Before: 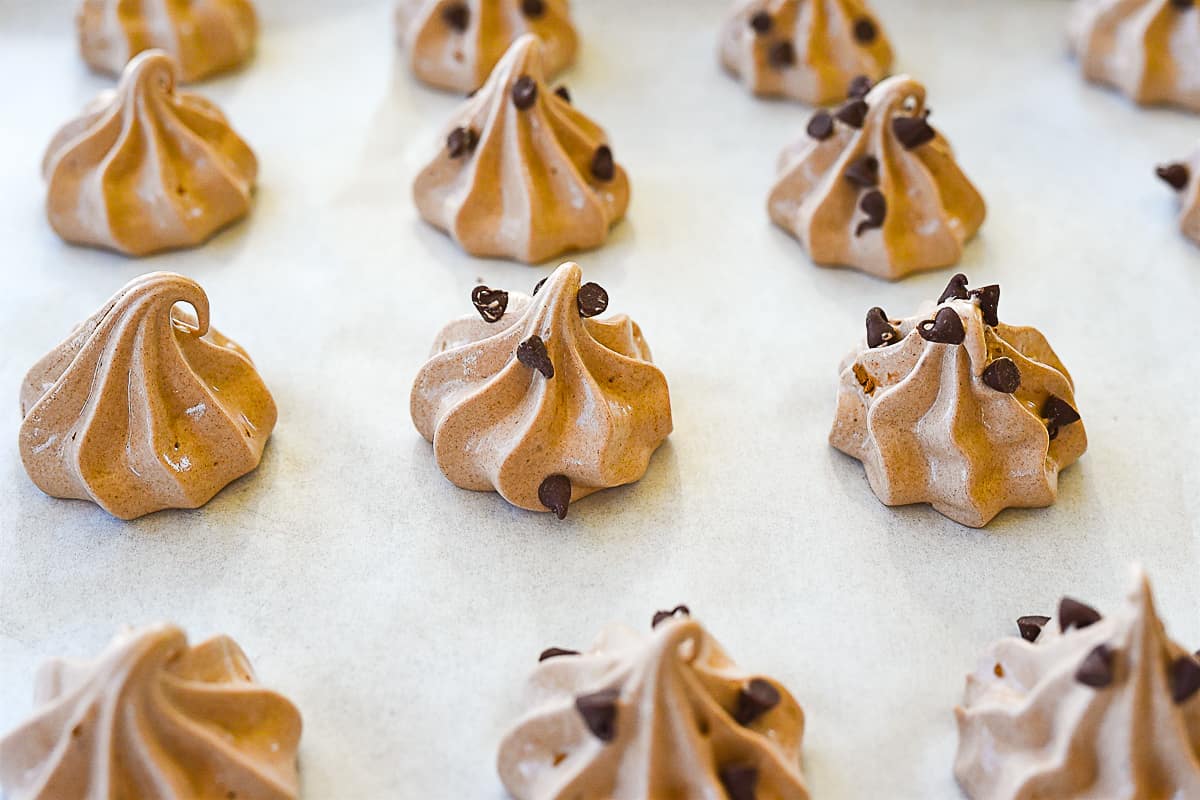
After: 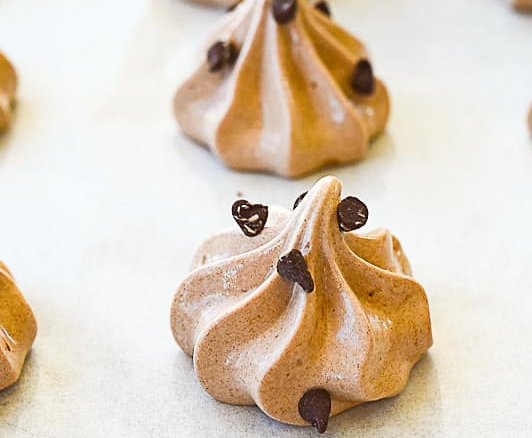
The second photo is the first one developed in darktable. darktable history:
crop: left 20.065%, top 10.855%, right 35.573%, bottom 34.355%
shadows and highlights: shadows -0.865, highlights 39.27
